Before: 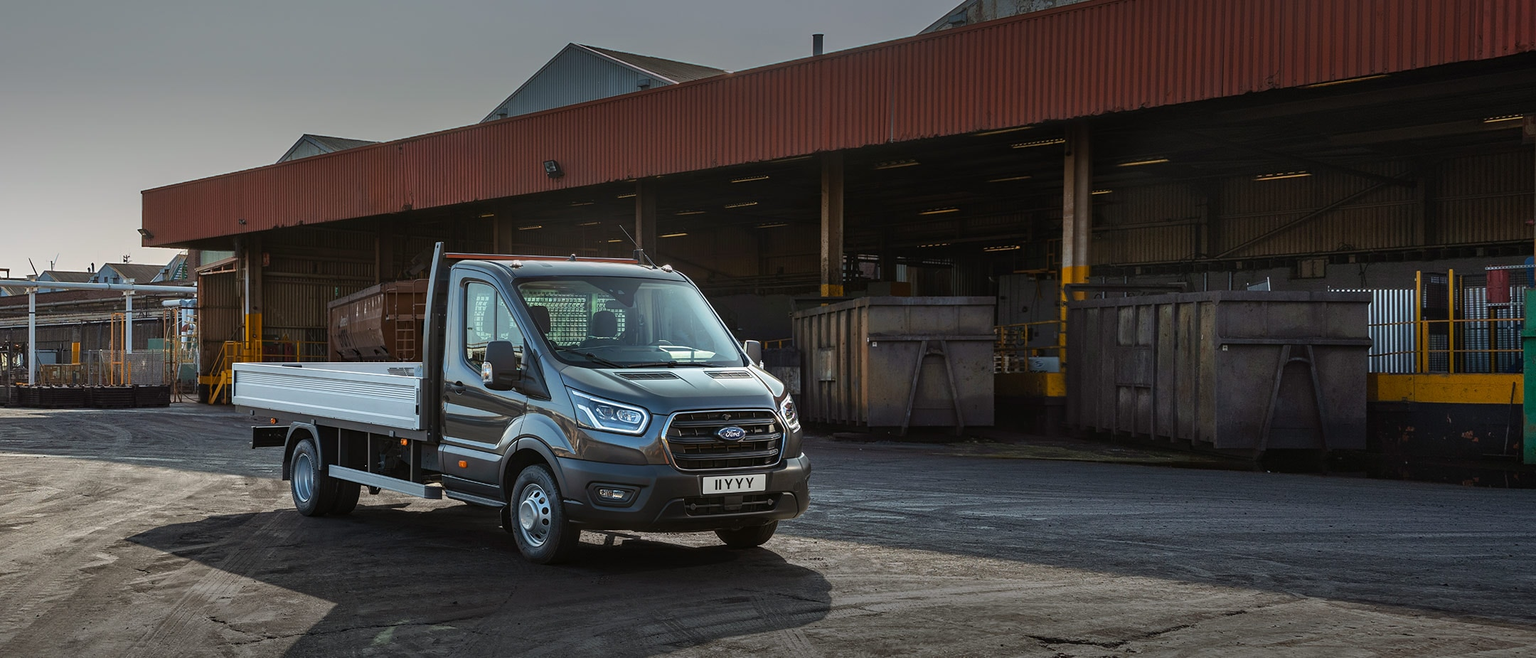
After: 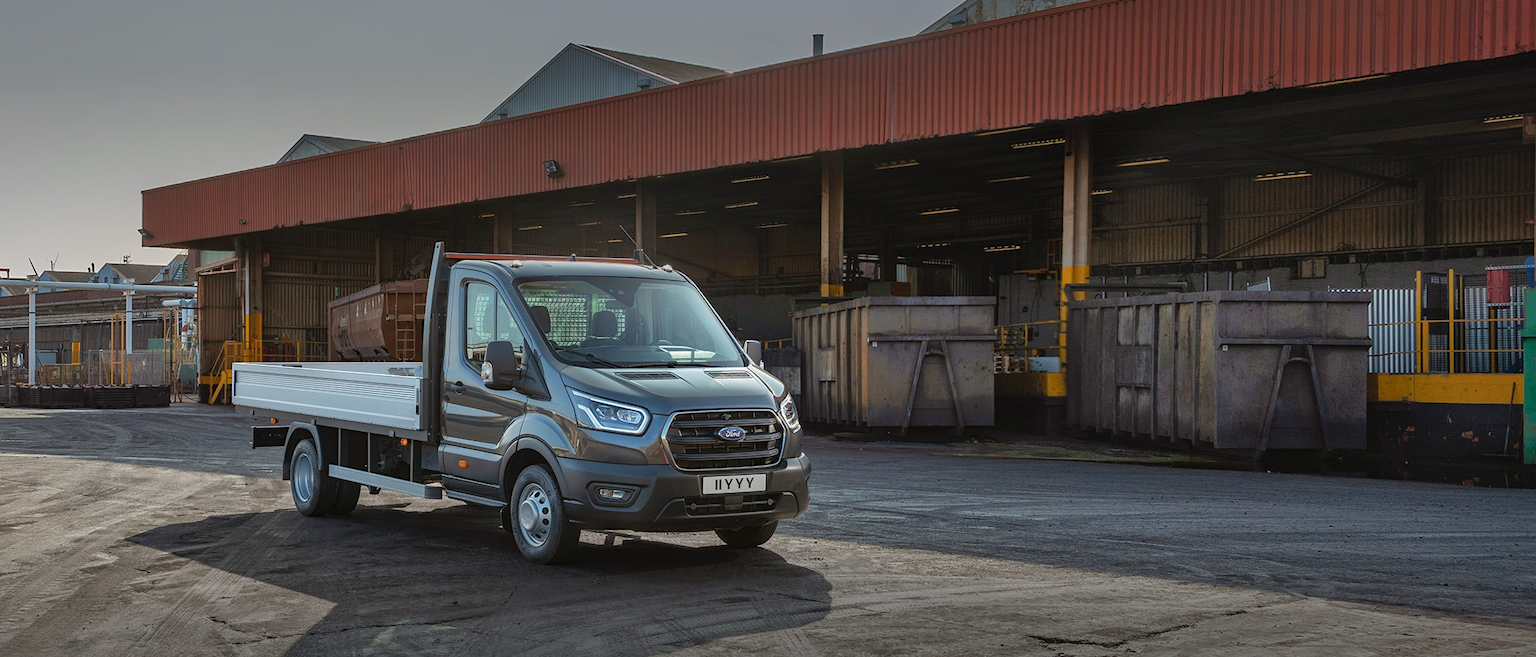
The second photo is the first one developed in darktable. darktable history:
shadows and highlights: on, module defaults
color correction: highlights a* 0.003, highlights b* -0.283
